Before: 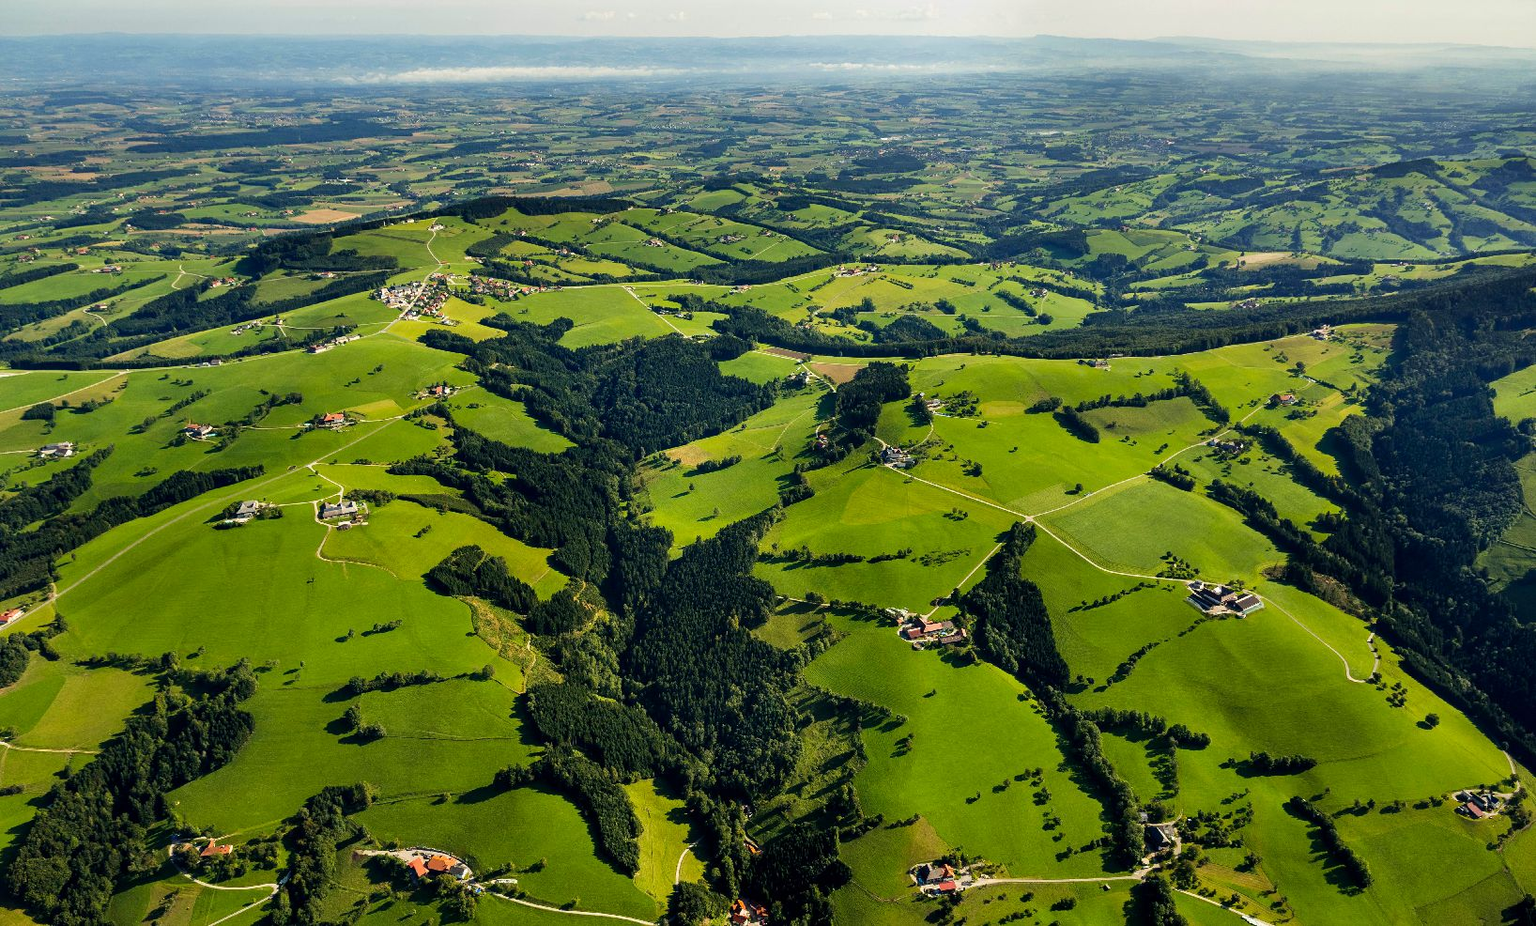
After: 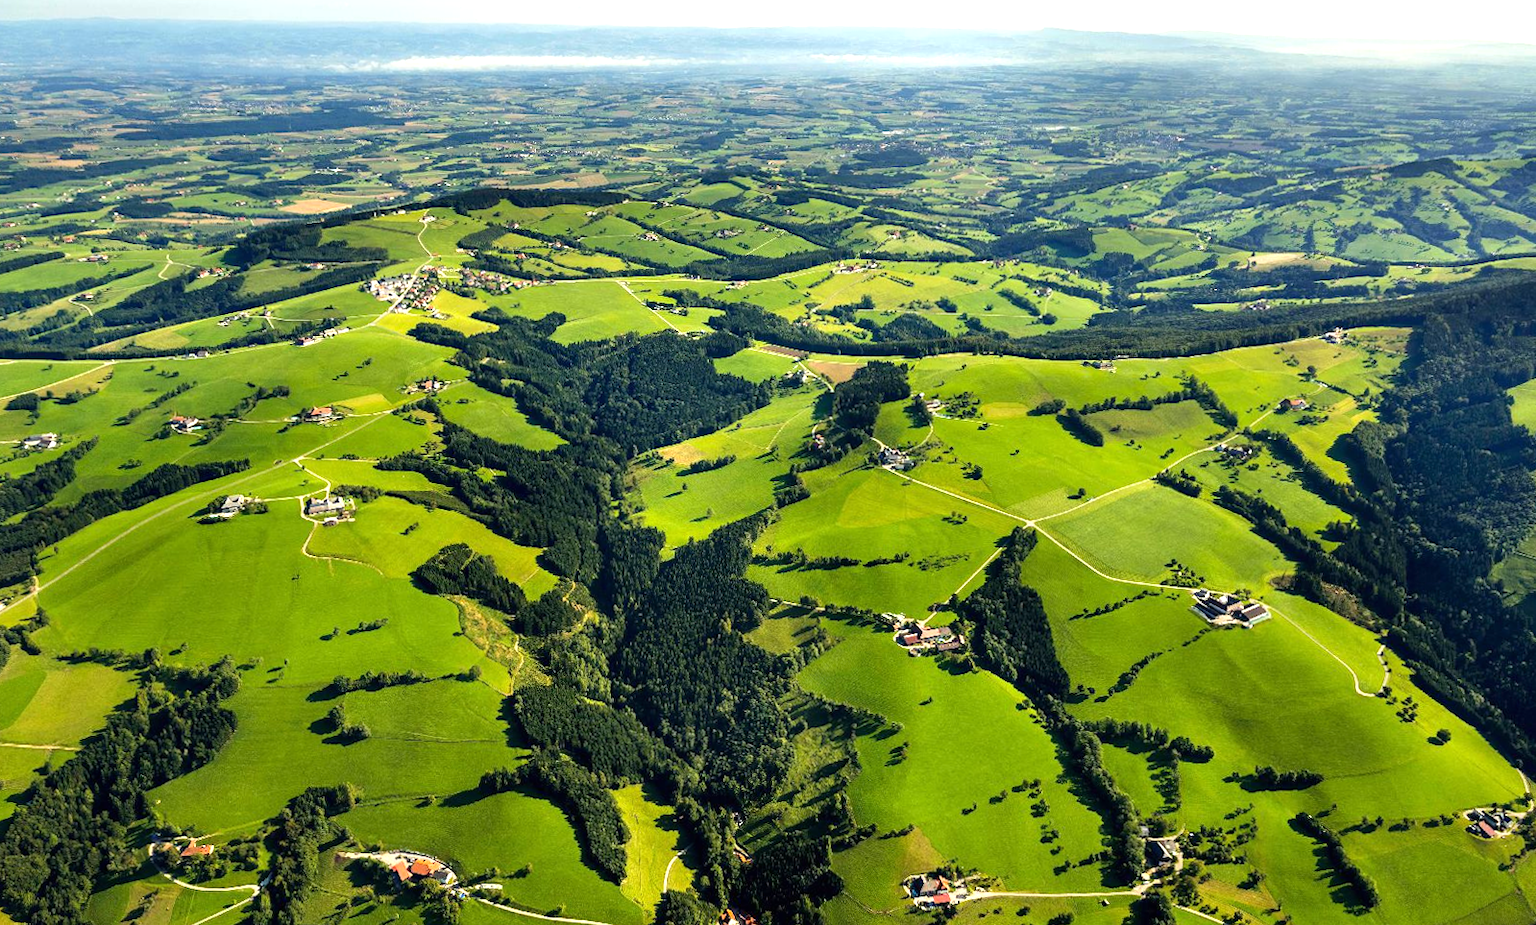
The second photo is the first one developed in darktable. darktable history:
exposure: black level correction 0, exposure 0.7 EV, compensate exposure bias true, compensate highlight preservation false
crop and rotate: angle -0.5°
rotate and perspective: rotation 0.192°, lens shift (horizontal) -0.015, crop left 0.005, crop right 0.996, crop top 0.006, crop bottom 0.99
